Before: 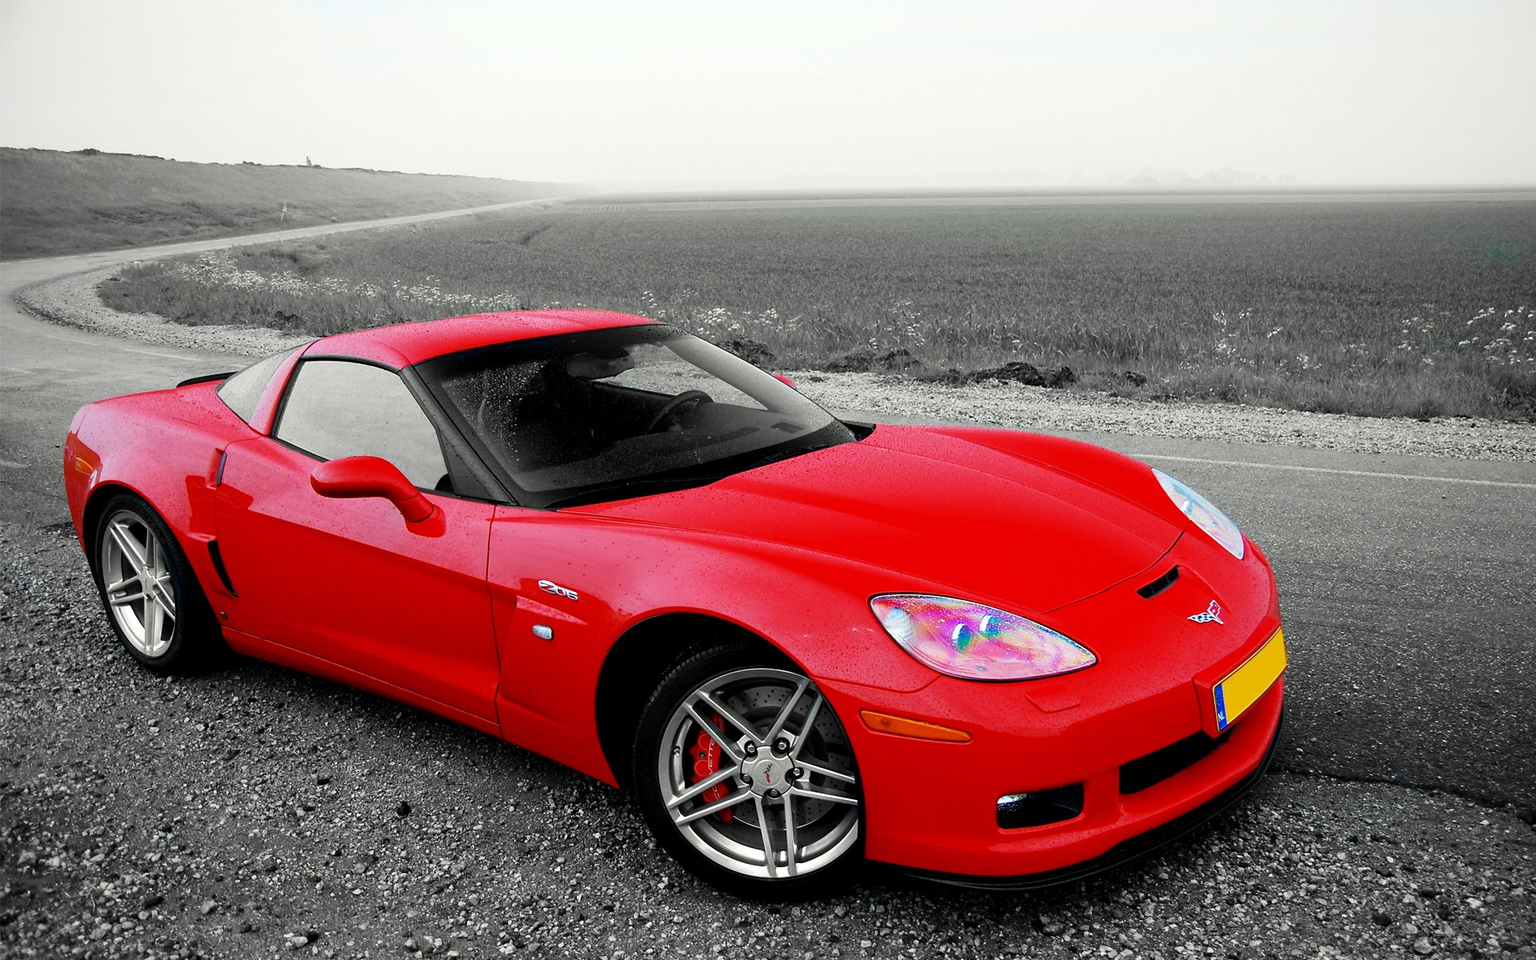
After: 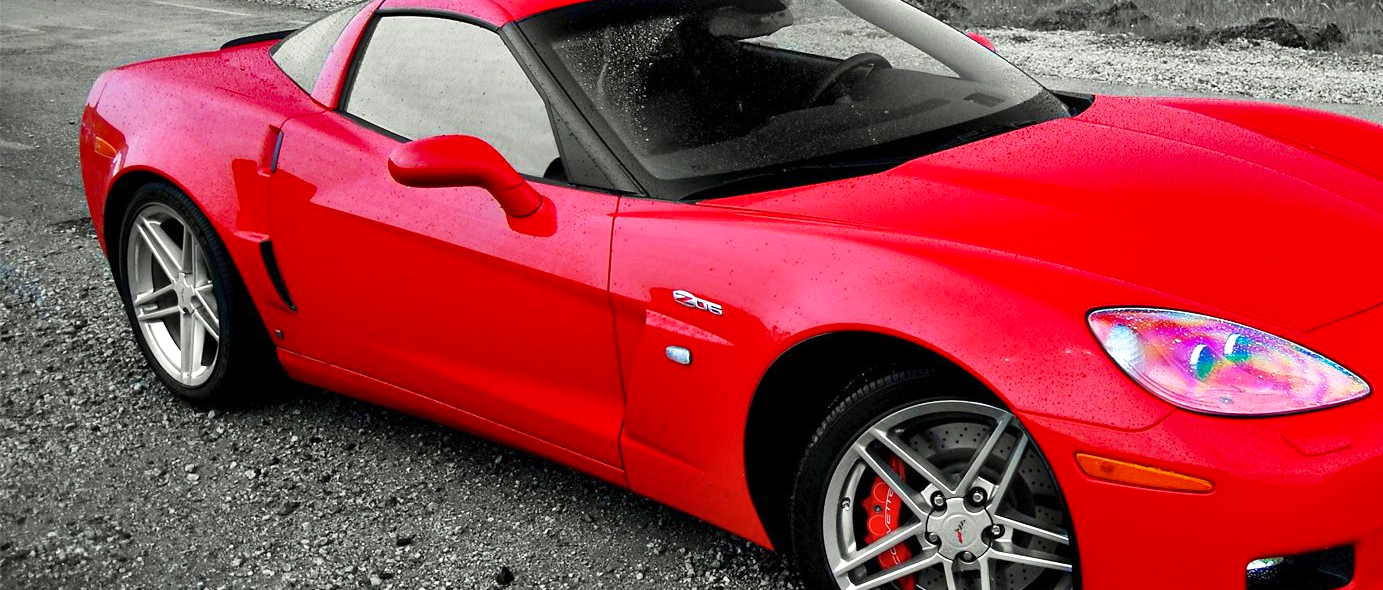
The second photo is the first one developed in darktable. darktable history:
shadows and highlights: shadows 82.2, white point adjustment -9.14, highlights -61.33, soften with gaussian
velvia: on, module defaults
exposure: exposure 0.607 EV, compensate highlight preservation false
crop: top 36.252%, right 27.951%, bottom 14.506%
